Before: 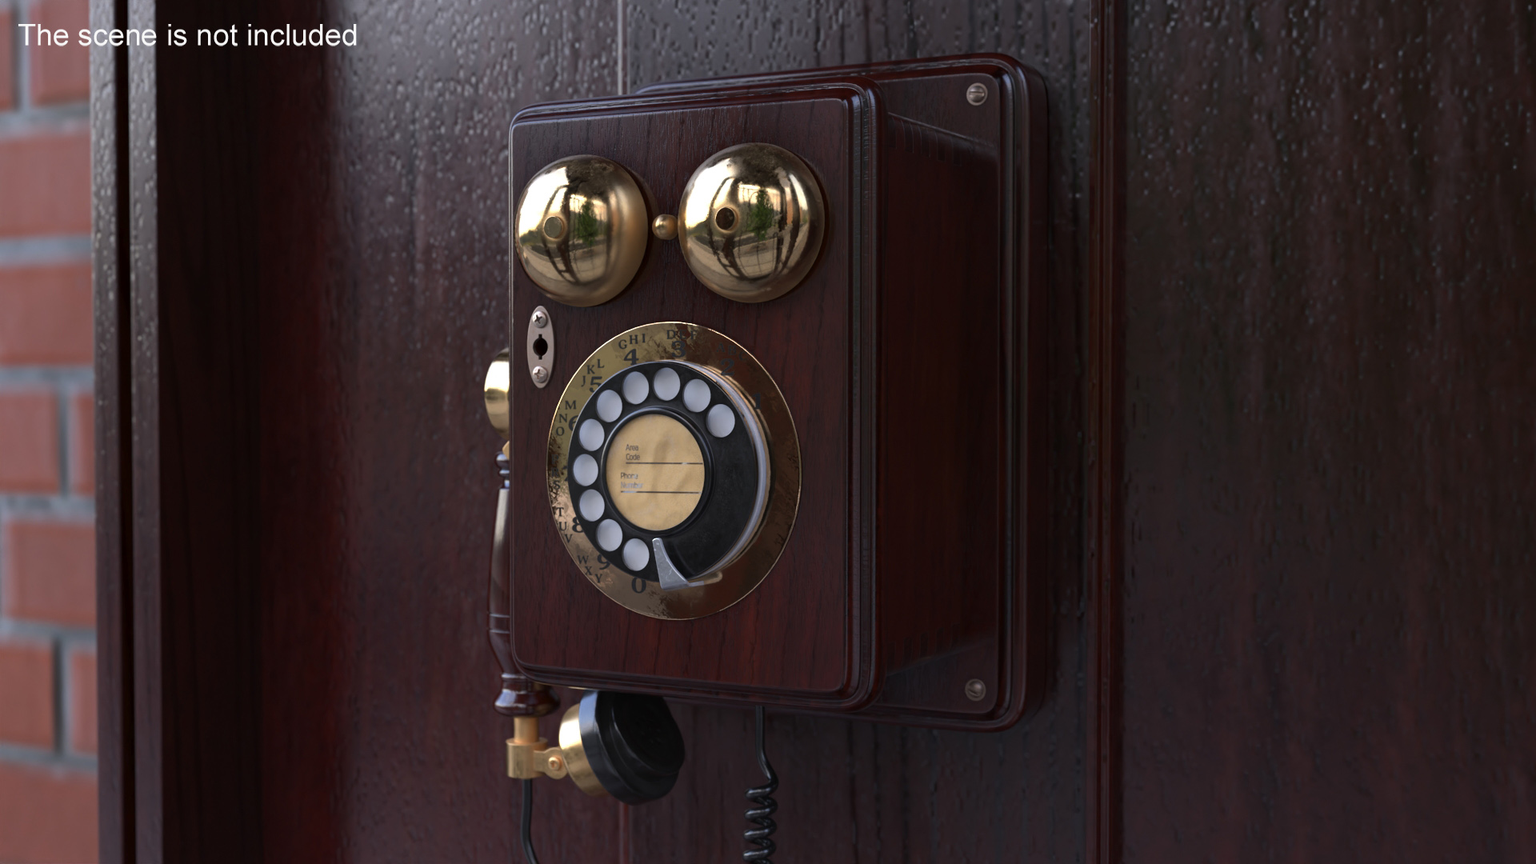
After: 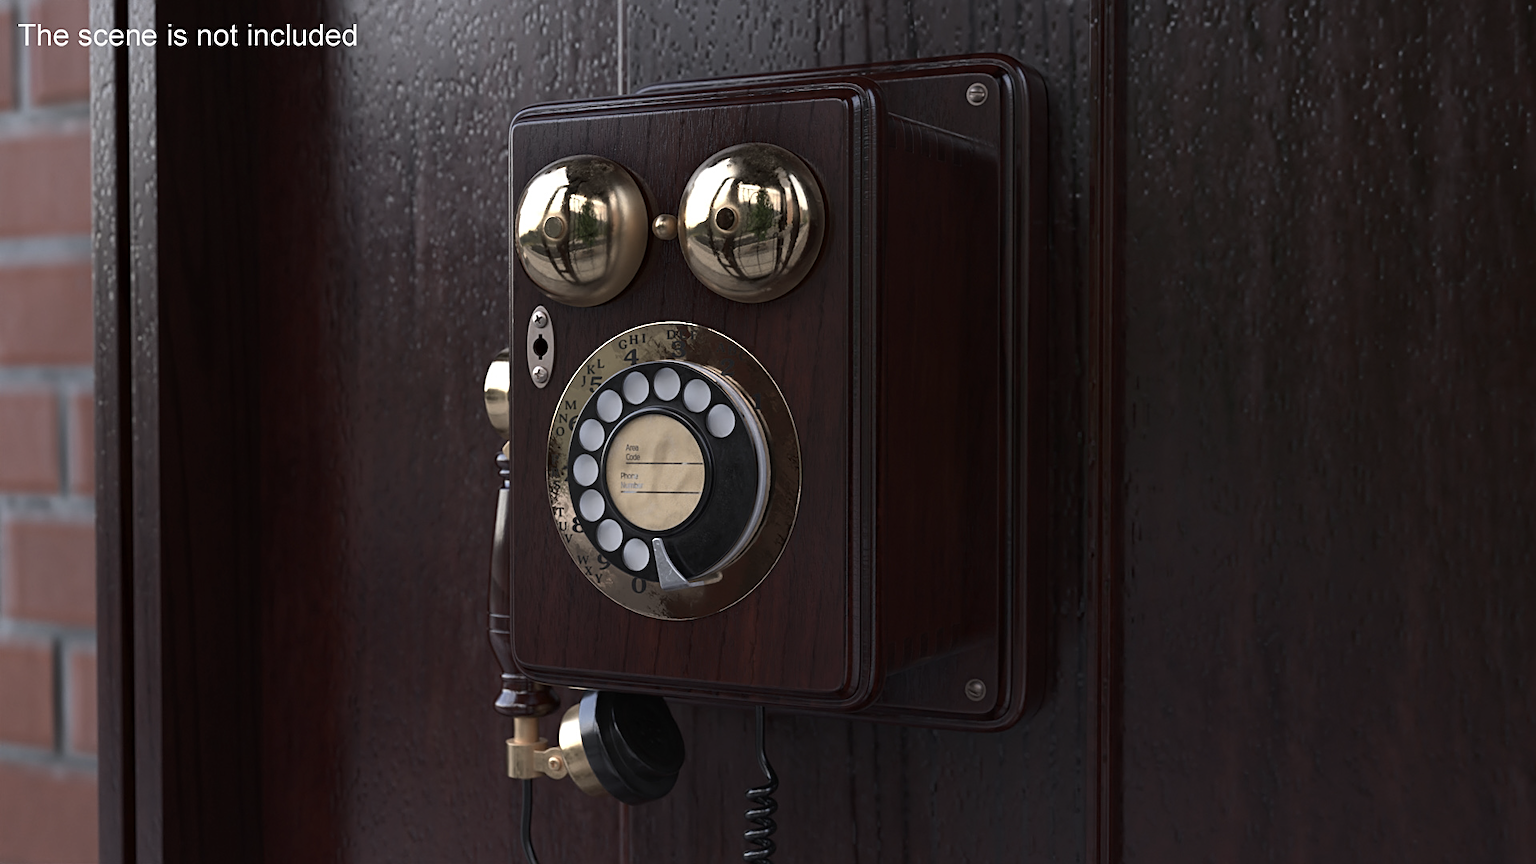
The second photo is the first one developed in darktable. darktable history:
contrast brightness saturation: contrast 0.1, saturation -0.36
sharpen: on, module defaults
